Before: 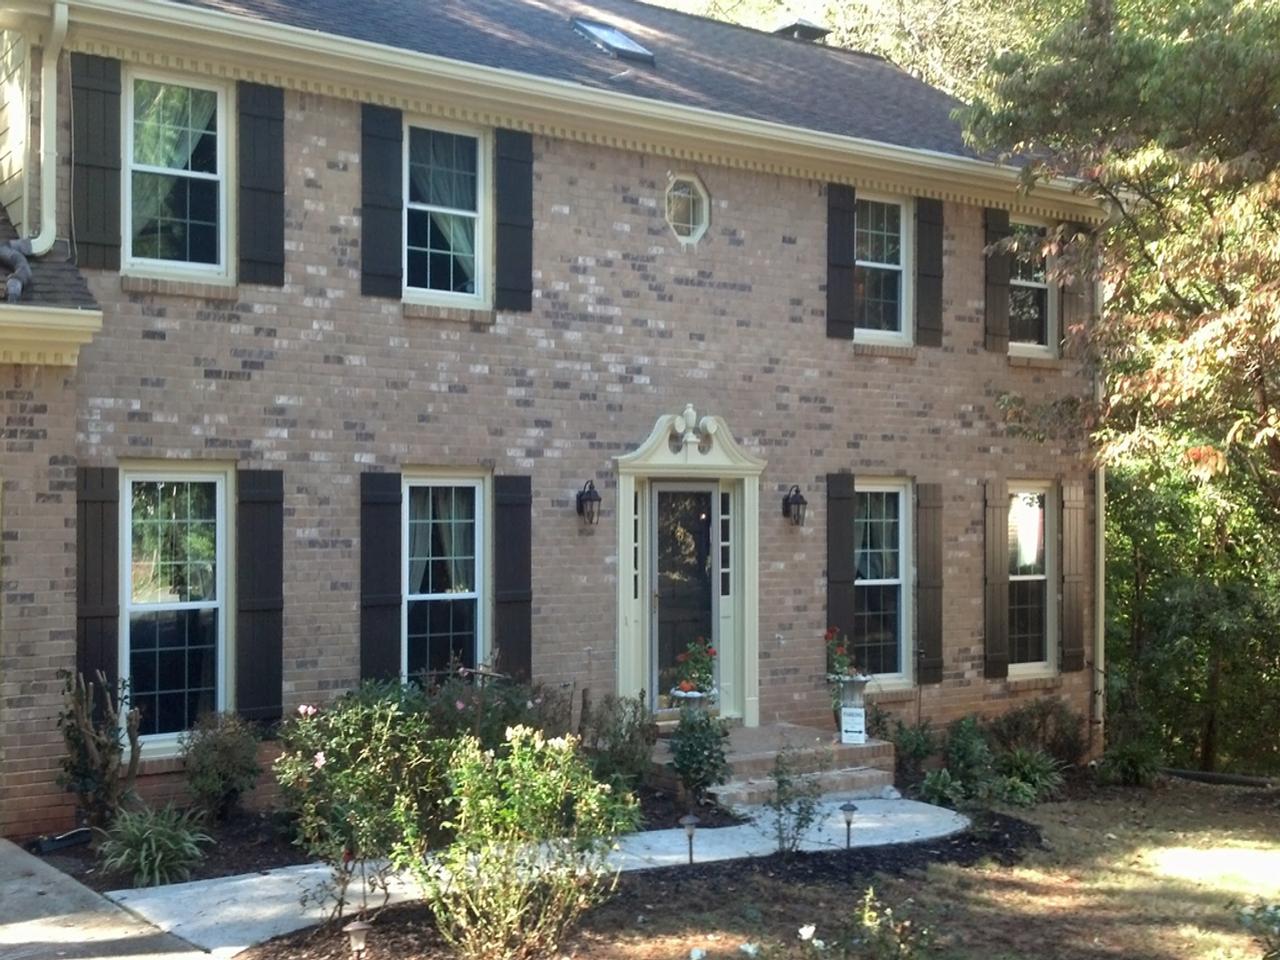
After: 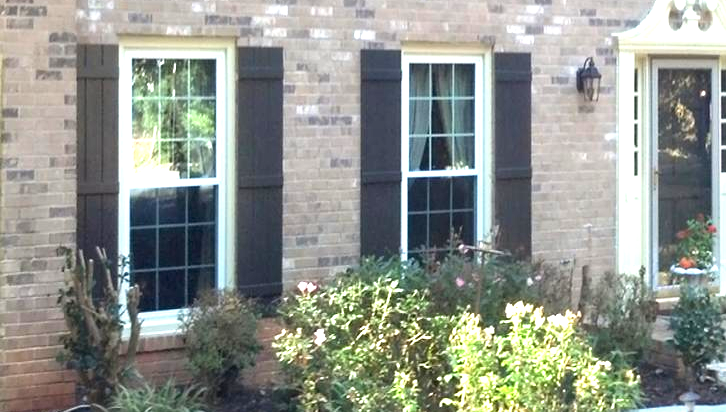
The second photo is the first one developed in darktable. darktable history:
crop: top 44.093%, right 43.212%, bottom 12.982%
exposure: black level correction 0, exposure 1.456 EV, compensate exposure bias true, compensate highlight preservation false
